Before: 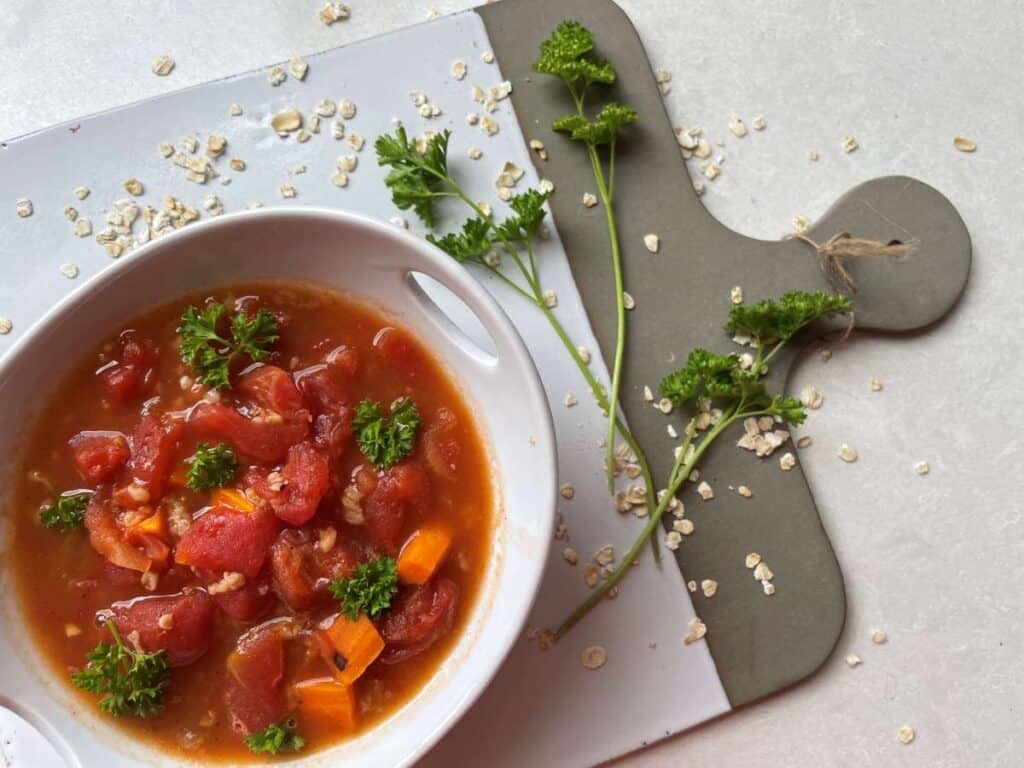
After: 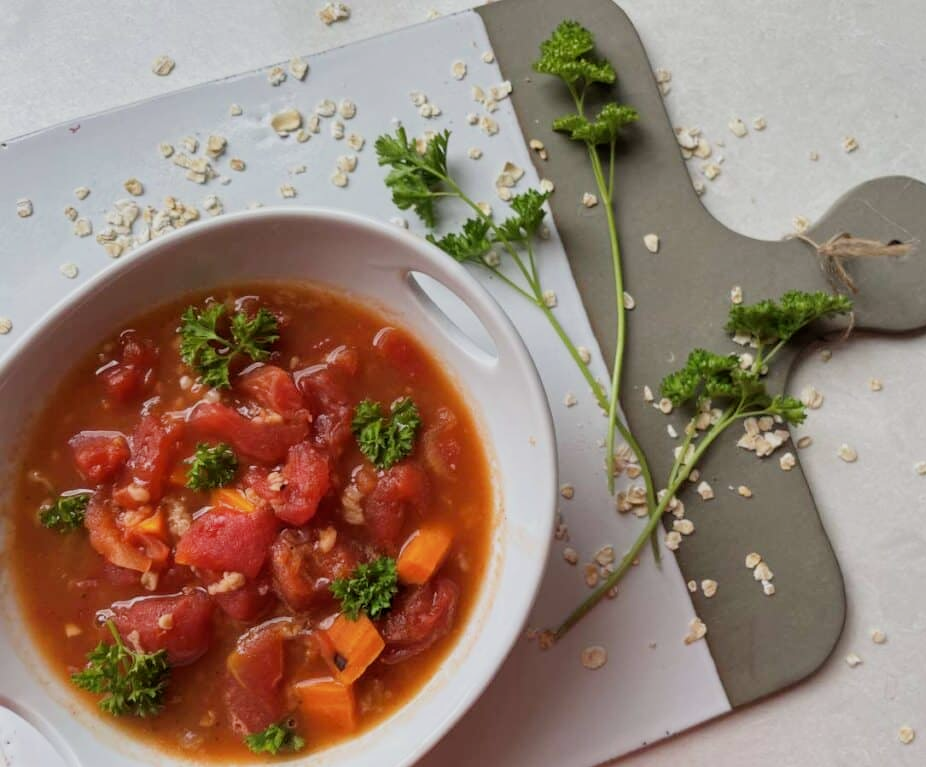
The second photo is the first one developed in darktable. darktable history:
filmic rgb: middle gray luminance 18.27%, black relative exposure -11.12 EV, white relative exposure 3.75 EV, target black luminance 0%, hardness 5.83, latitude 58.13%, contrast 0.964, shadows ↔ highlights balance 49.62%
crop: right 9.482%, bottom 0.027%
shadows and highlights: shadows 37.04, highlights -27.09, highlights color adjustment 39.44%, soften with gaussian
